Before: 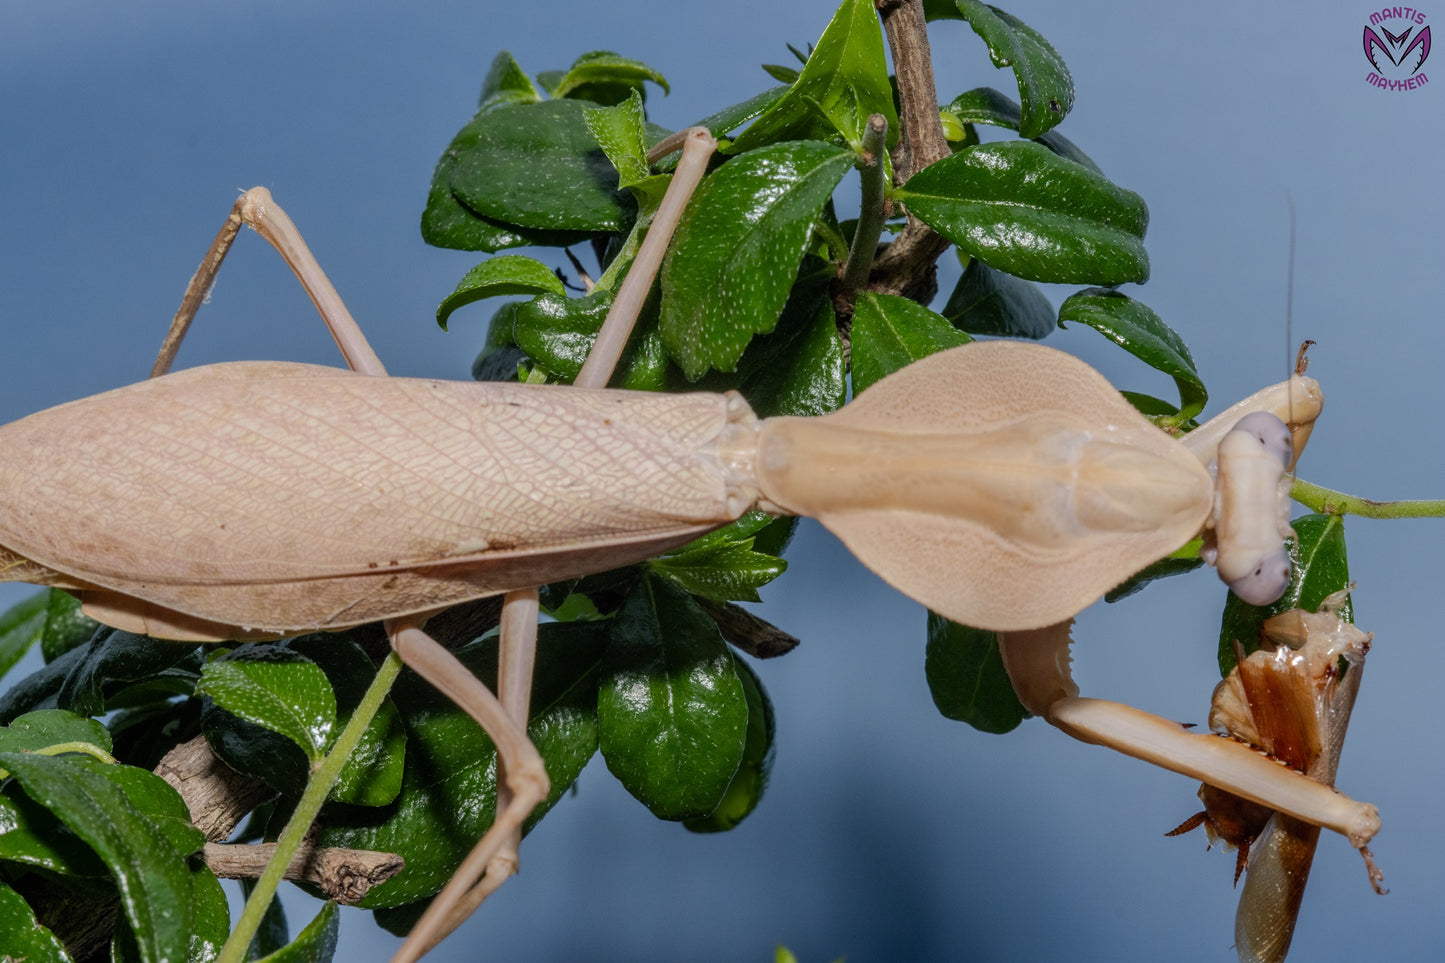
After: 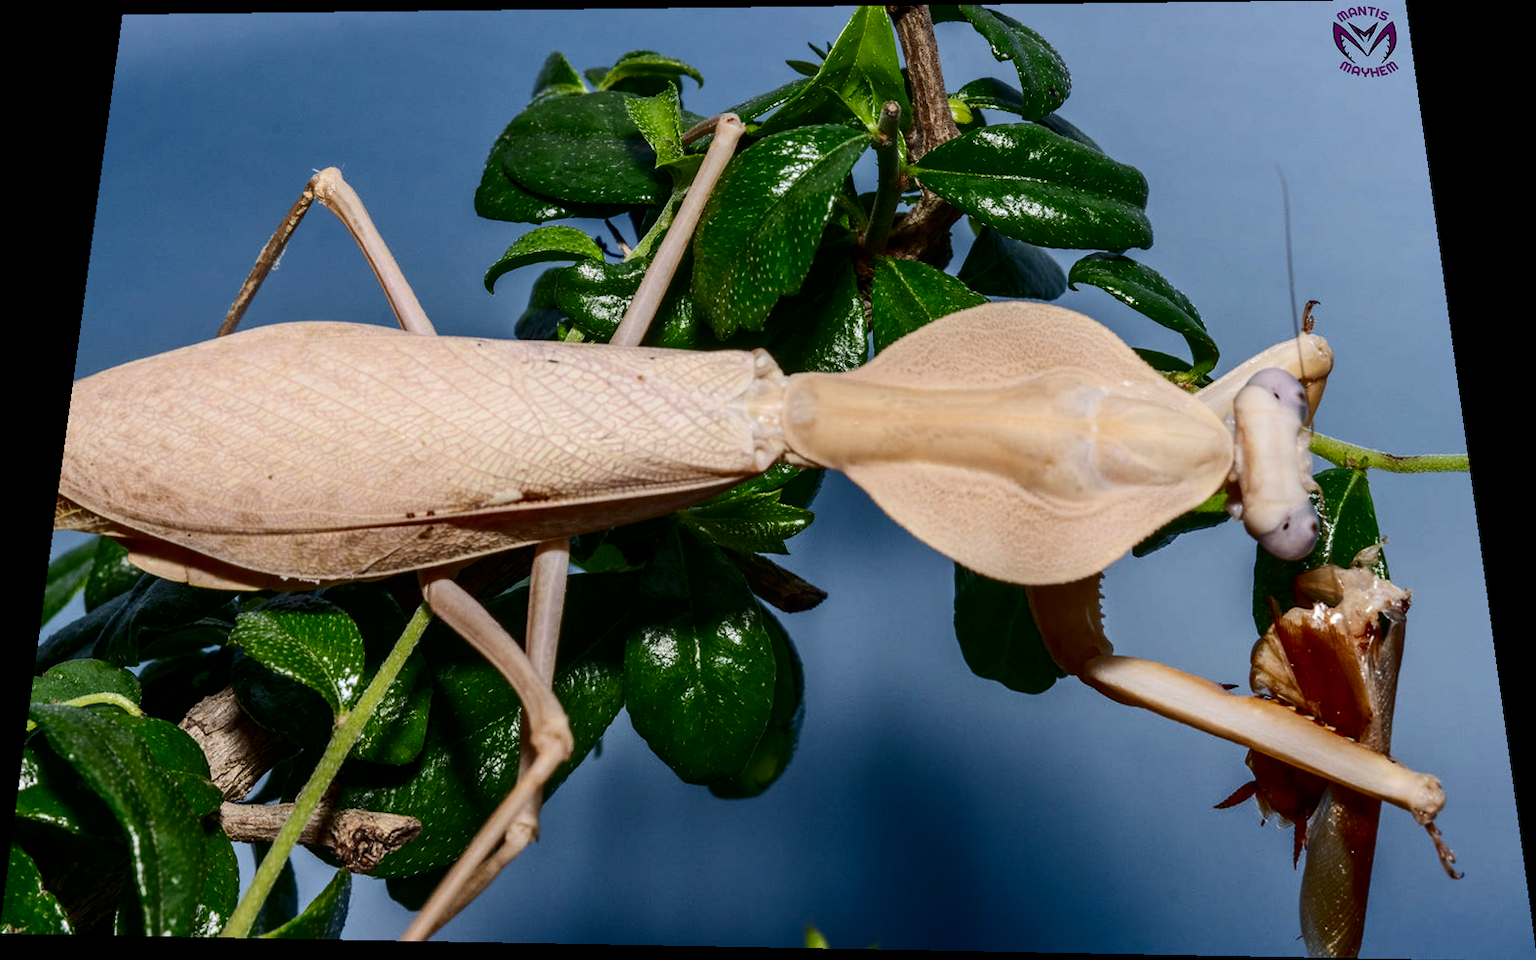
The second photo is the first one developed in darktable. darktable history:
contrast brightness saturation: contrast 0.32, brightness -0.08, saturation 0.17
rotate and perspective: rotation 0.128°, lens shift (vertical) -0.181, lens shift (horizontal) -0.044, shear 0.001, automatic cropping off
